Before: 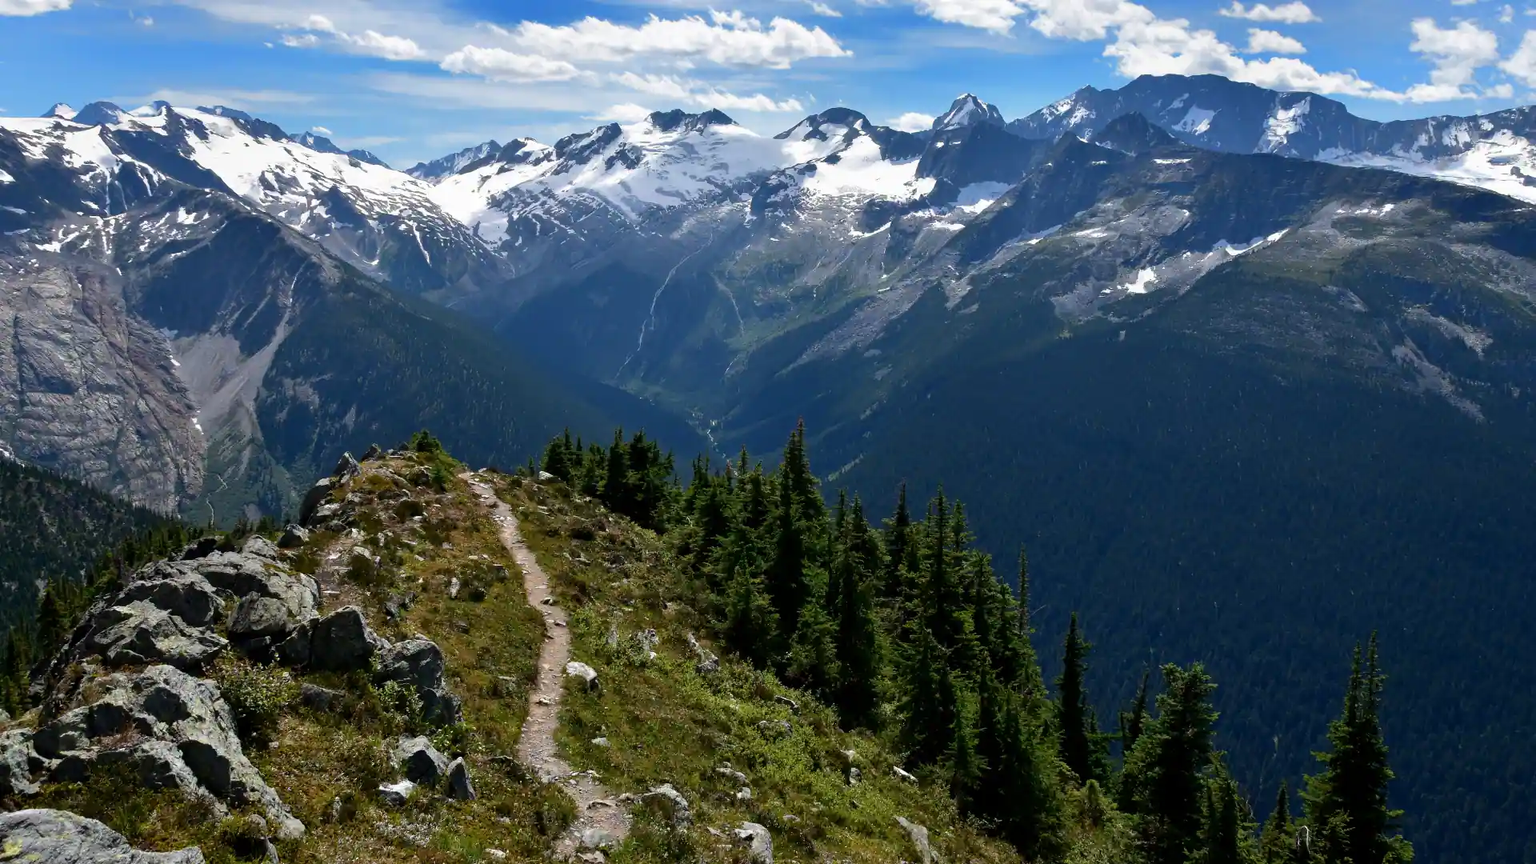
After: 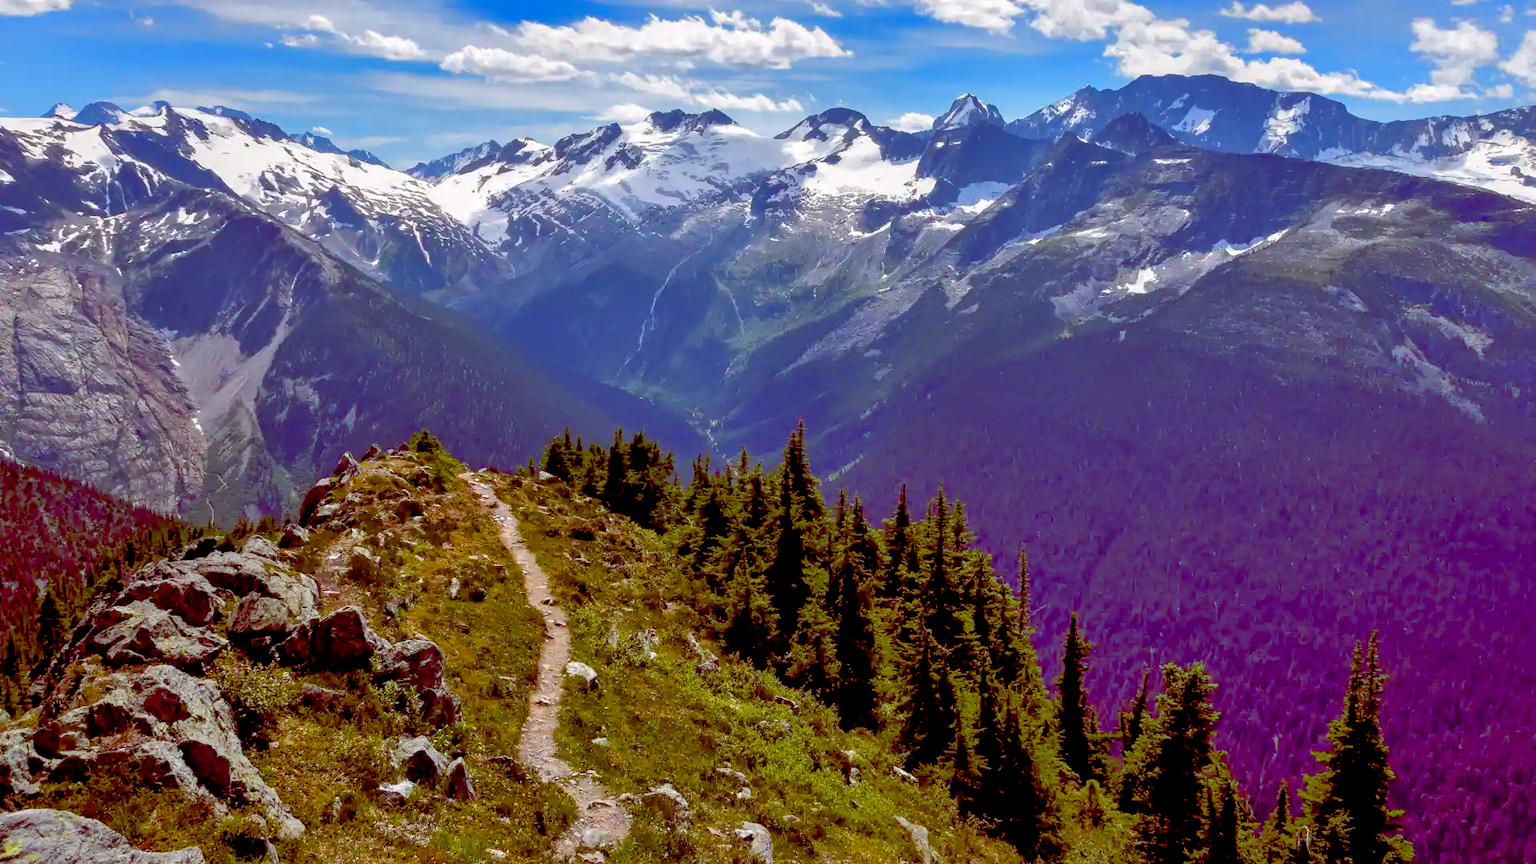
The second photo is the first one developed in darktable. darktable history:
local contrast: on, module defaults
color balance rgb: global offset › luminance -0.219%, global offset › chroma 0.27%, perceptual saturation grading › global saturation 20%, perceptual saturation grading › highlights -14.276%, perceptual saturation grading › shadows 49.844%, perceptual brilliance grading › global brilliance -5.223%, perceptual brilliance grading › highlights 24.034%, perceptual brilliance grading › mid-tones 7.31%, perceptual brilliance grading › shadows -4.733%, contrast -29.489%
shadows and highlights: on, module defaults
